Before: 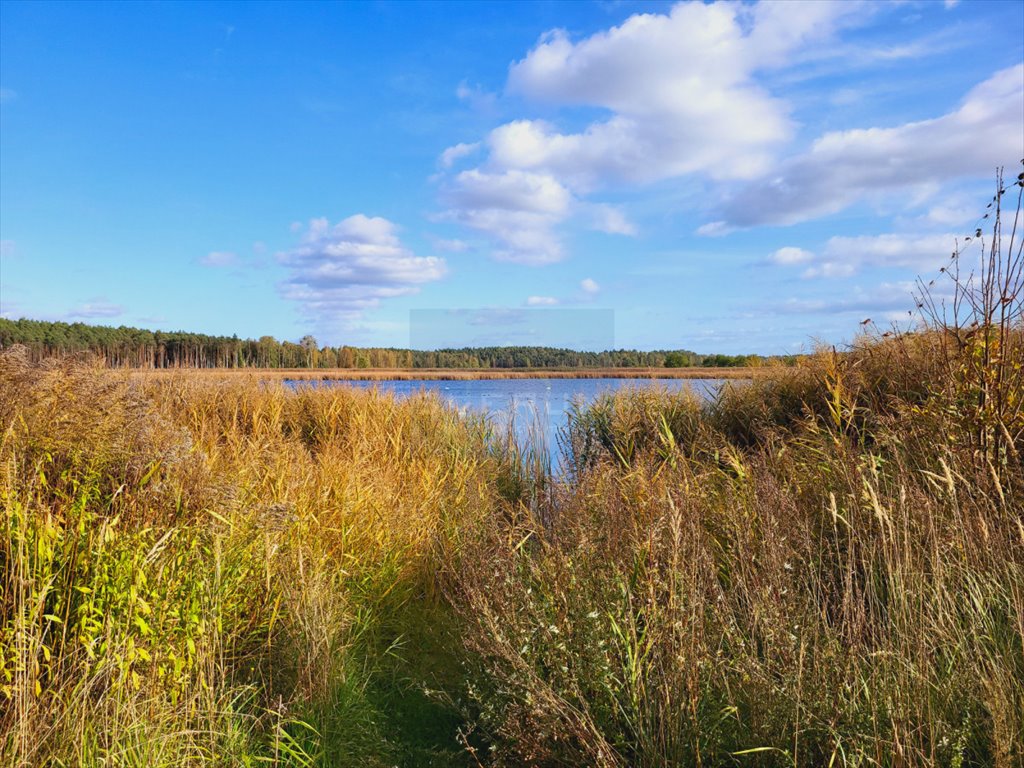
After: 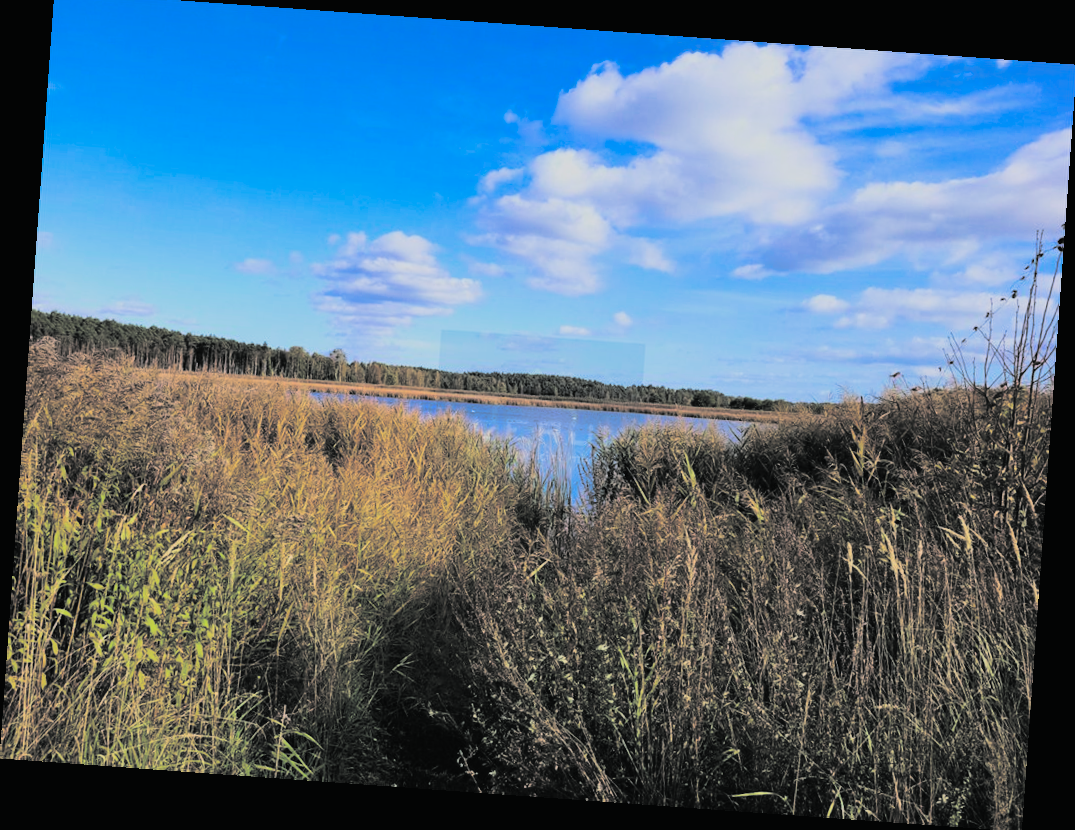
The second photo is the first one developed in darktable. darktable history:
filmic rgb: black relative exposure -8.42 EV, white relative exposure 4.68 EV, hardness 3.82, color science v6 (2022)
crop: top 1.049%, right 0.001%
color balance: lift [1, 1.015, 1.004, 0.985], gamma [1, 0.958, 0.971, 1.042], gain [1, 0.956, 0.977, 1.044]
contrast brightness saturation: contrast 0.18, saturation 0.3
color balance rgb: perceptual saturation grading › global saturation 10%
white balance: emerald 1
split-toning: shadows › hue 190.8°, shadows › saturation 0.05, highlights › hue 54°, highlights › saturation 0.05, compress 0%
rotate and perspective: rotation 4.1°, automatic cropping off
